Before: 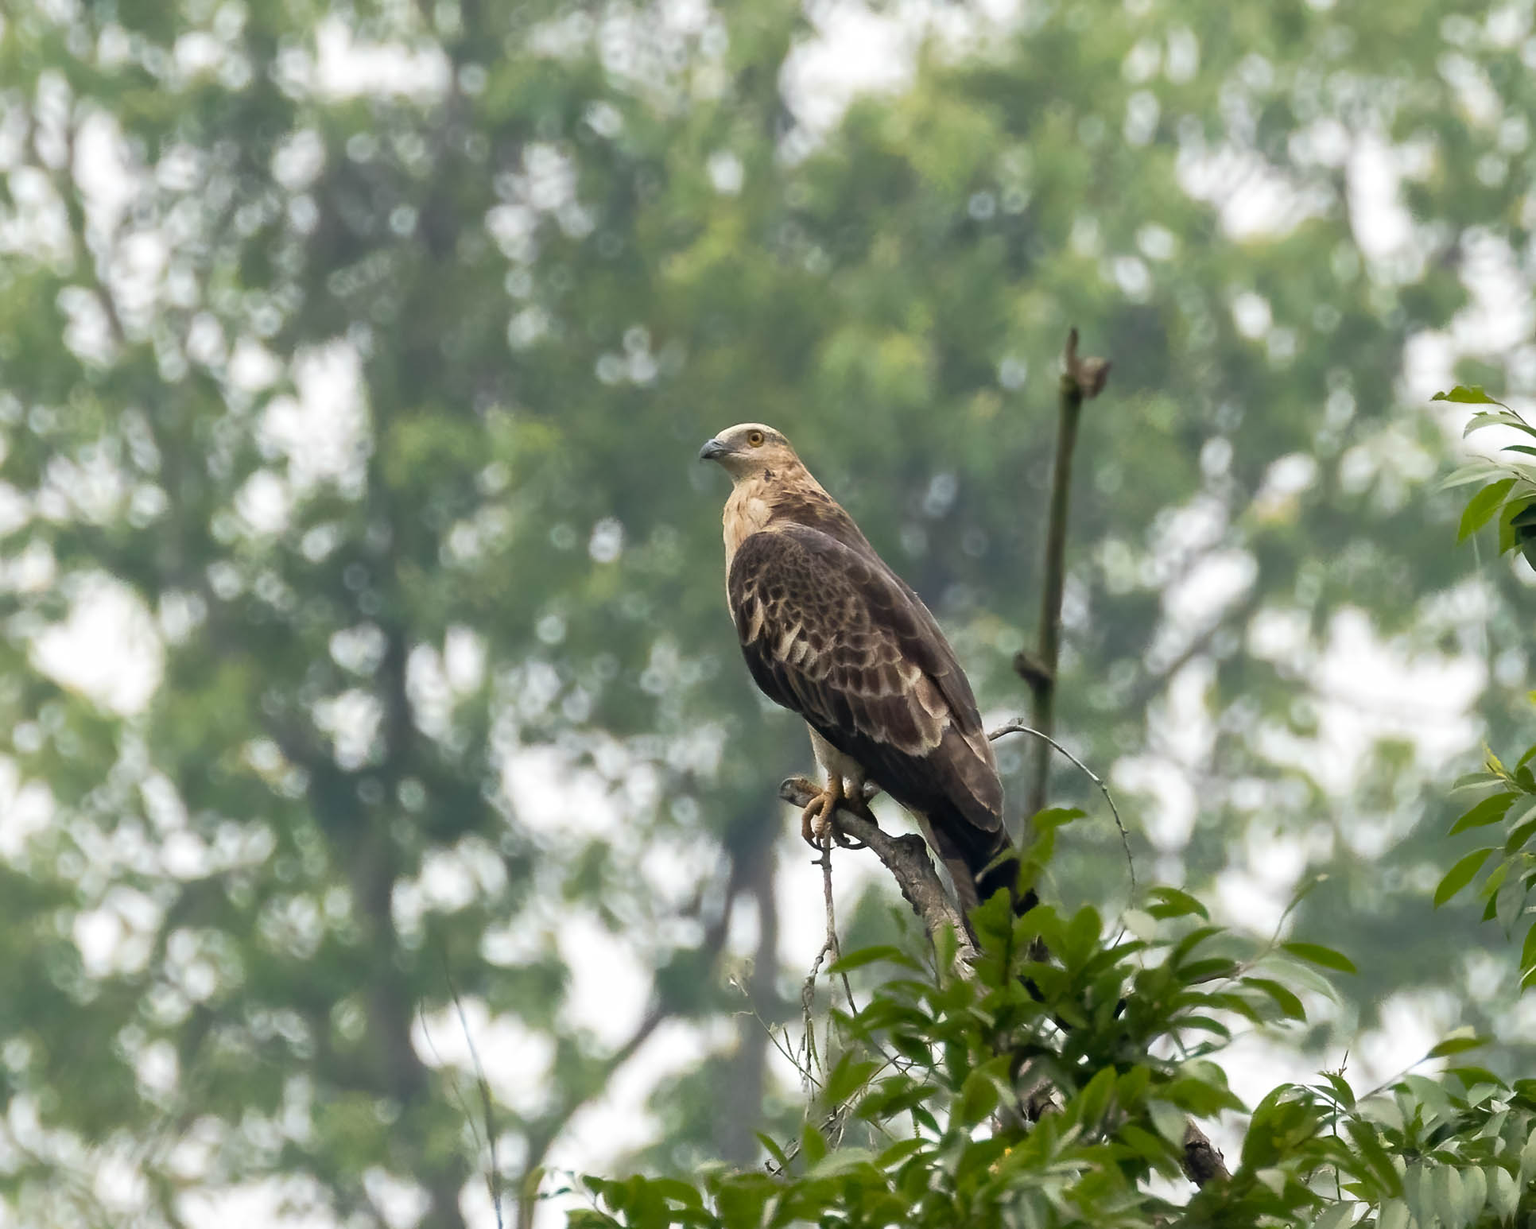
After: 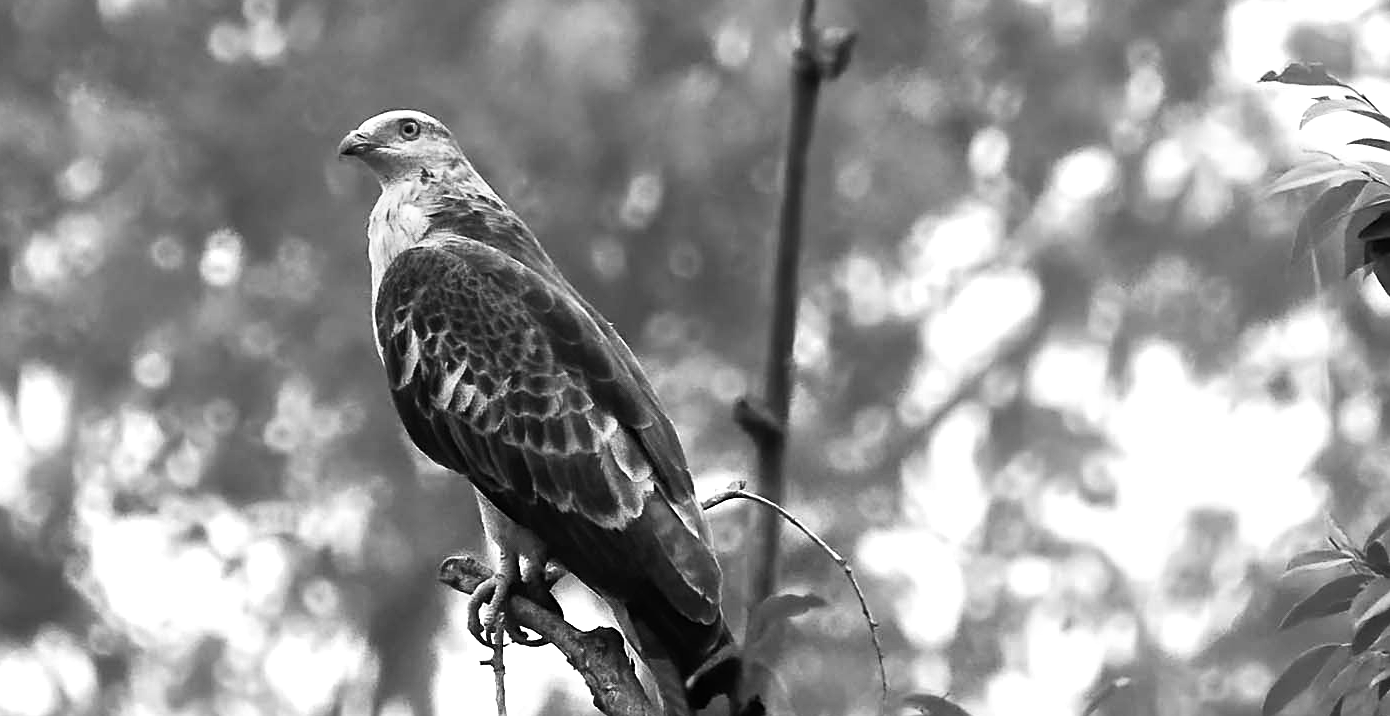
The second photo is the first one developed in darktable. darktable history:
crop and rotate: left 28.04%, top 27.359%, bottom 26.321%
velvia: on, module defaults
sharpen: on, module defaults
tone equalizer: -8 EV -0.752 EV, -7 EV -0.669 EV, -6 EV -0.625 EV, -5 EV -0.384 EV, -3 EV 0.39 EV, -2 EV 0.6 EV, -1 EV 0.701 EV, +0 EV 0.743 EV, edges refinement/feathering 500, mask exposure compensation -1.57 EV, preserve details no
color zones: curves: ch0 [(0, 0.613) (0.01, 0.613) (0.245, 0.448) (0.498, 0.529) (0.642, 0.665) (0.879, 0.777) (0.99, 0.613)]; ch1 [(0, 0) (0.143, 0) (0.286, 0) (0.429, 0) (0.571, 0) (0.714, 0) (0.857, 0)]
